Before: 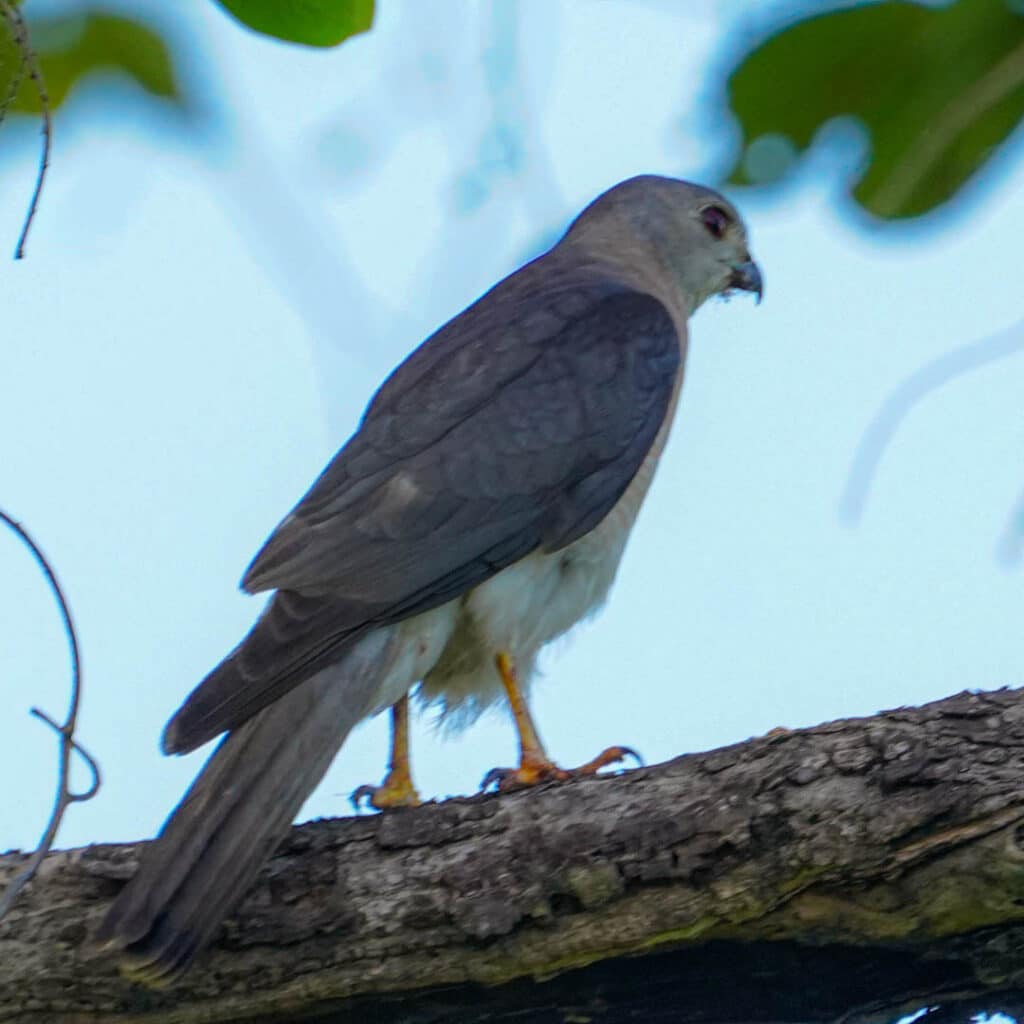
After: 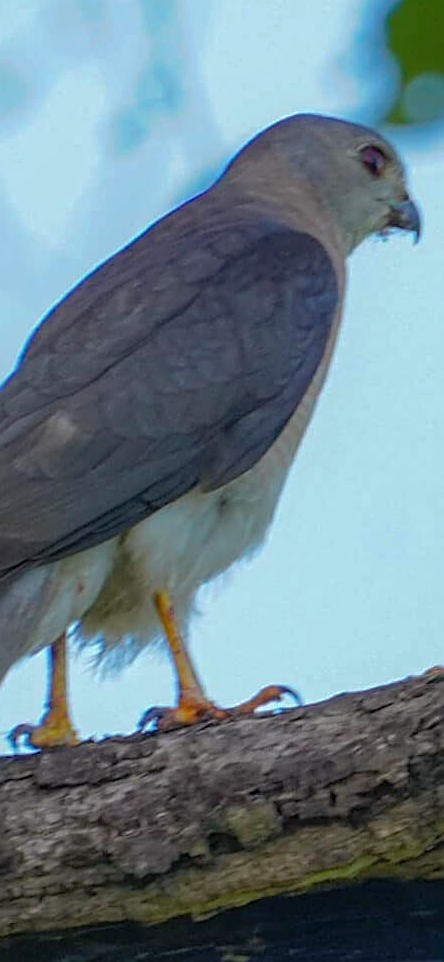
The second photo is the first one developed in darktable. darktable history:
sharpen: on, module defaults
contrast equalizer: y [[0.5, 0.5, 0.472, 0.5, 0.5, 0.5], [0.5 ×6], [0.5 ×6], [0 ×6], [0 ×6]]
crop: left 33.452%, top 6.025%, right 23.155%
tone equalizer: -8 EV -1.84 EV, -7 EV -1.16 EV, -6 EV -1.62 EV, smoothing diameter 25%, edges refinement/feathering 10, preserve details guided filter
shadows and highlights: on, module defaults
